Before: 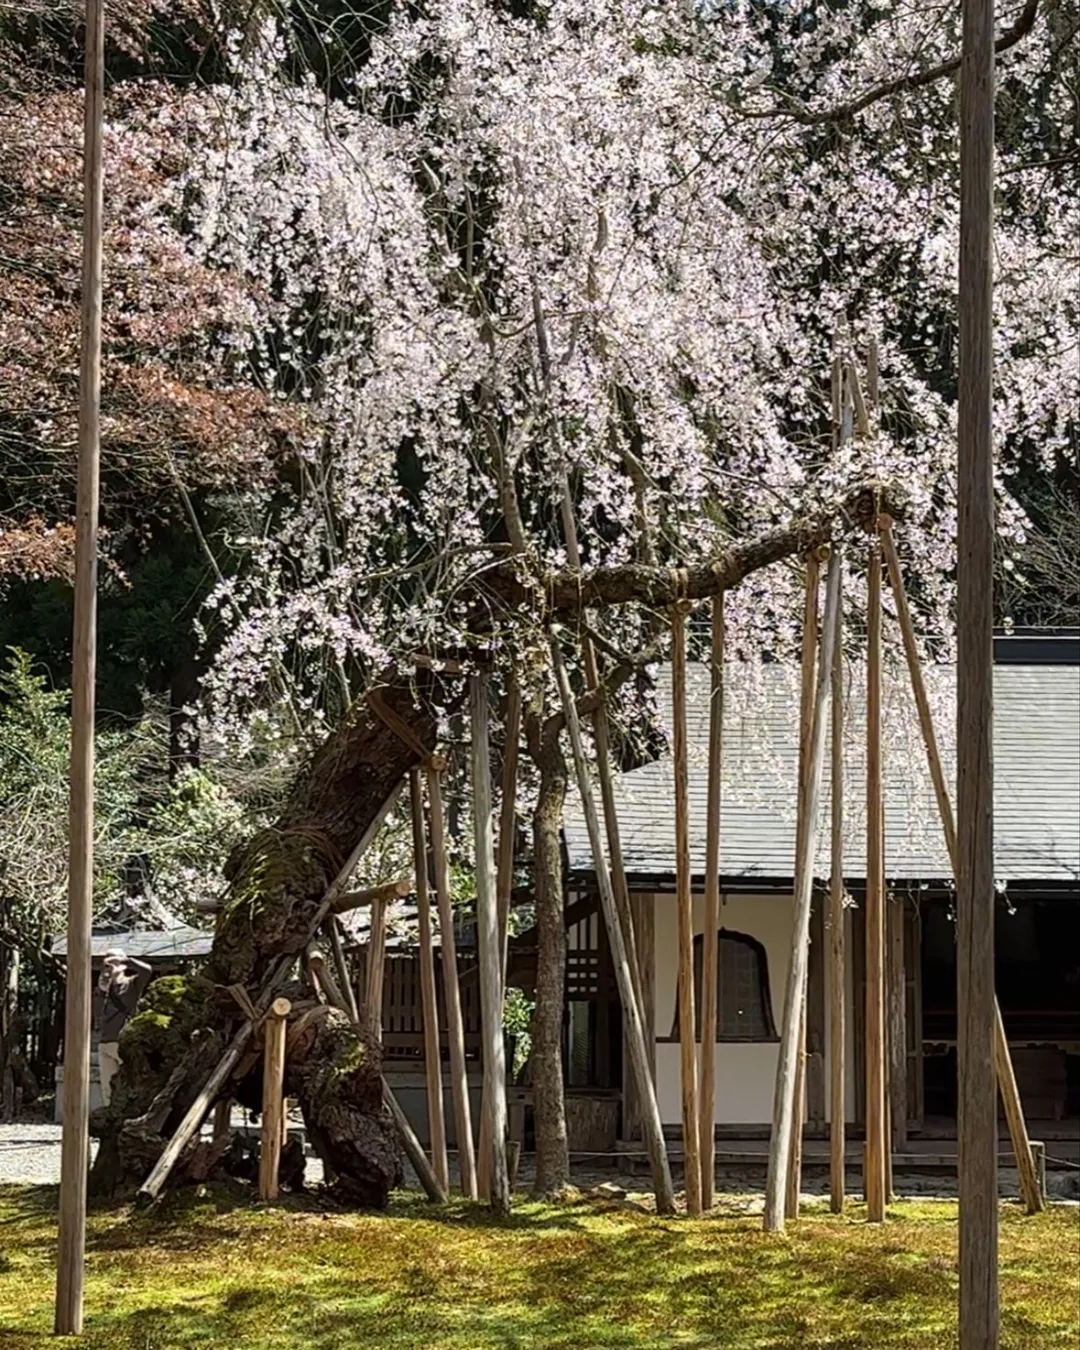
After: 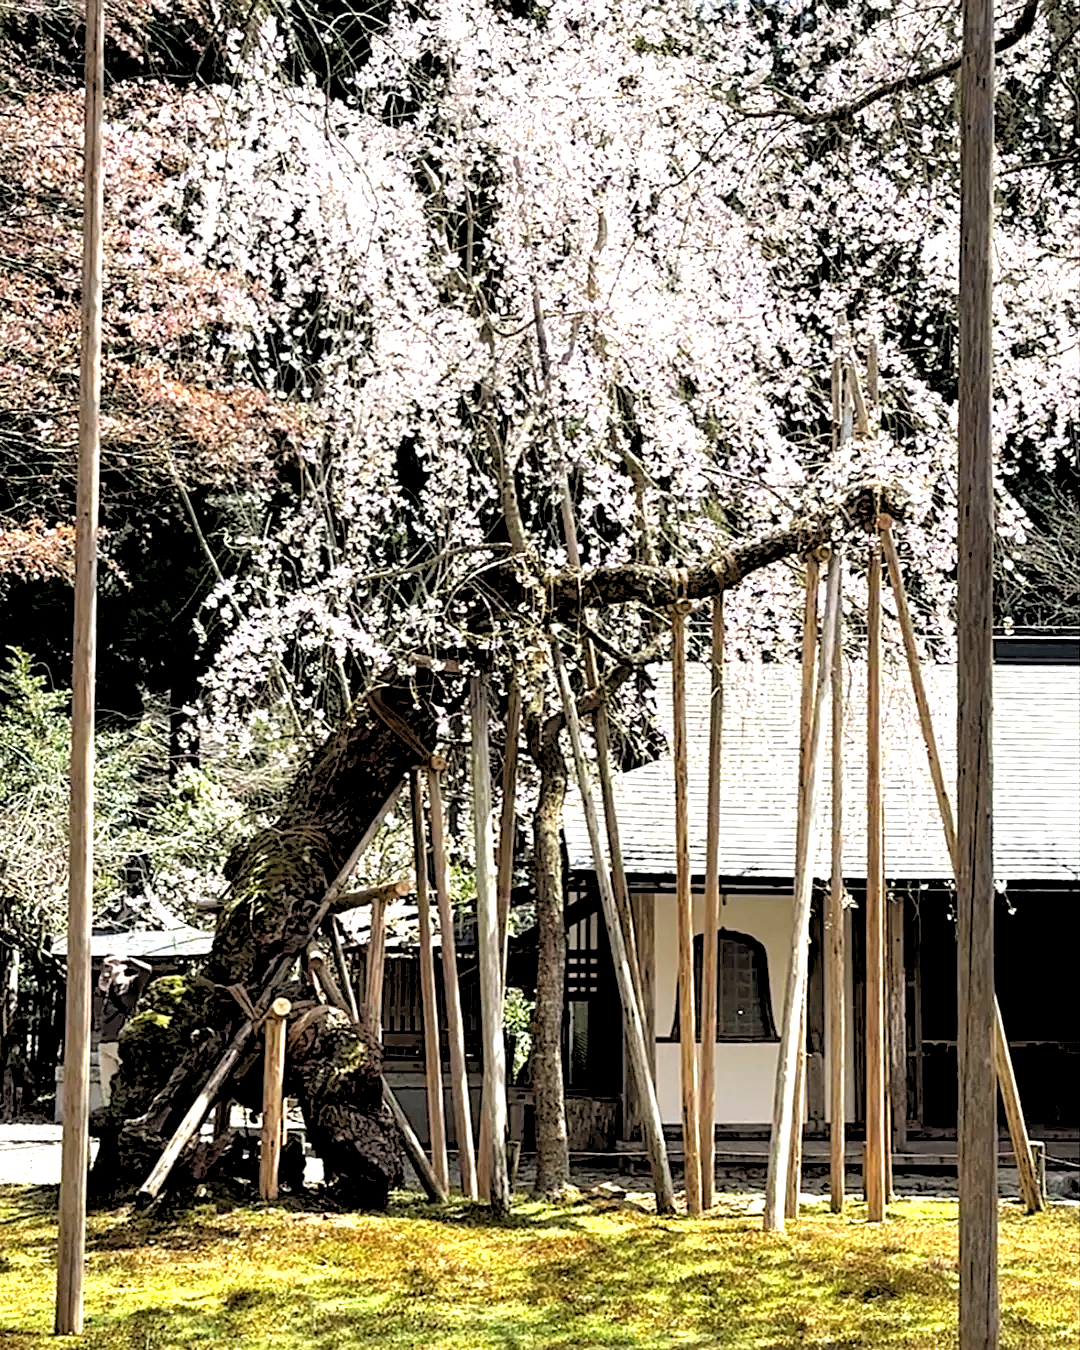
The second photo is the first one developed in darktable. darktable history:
exposure: black level correction 0, exposure 1.1 EV, compensate exposure bias true, compensate highlight preservation false
rgb levels: levels [[0.029, 0.461, 0.922], [0, 0.5, 1], [0, 0.5, 1]]
tone equalizer: on, module defaults
sharpen: amount 0.2
